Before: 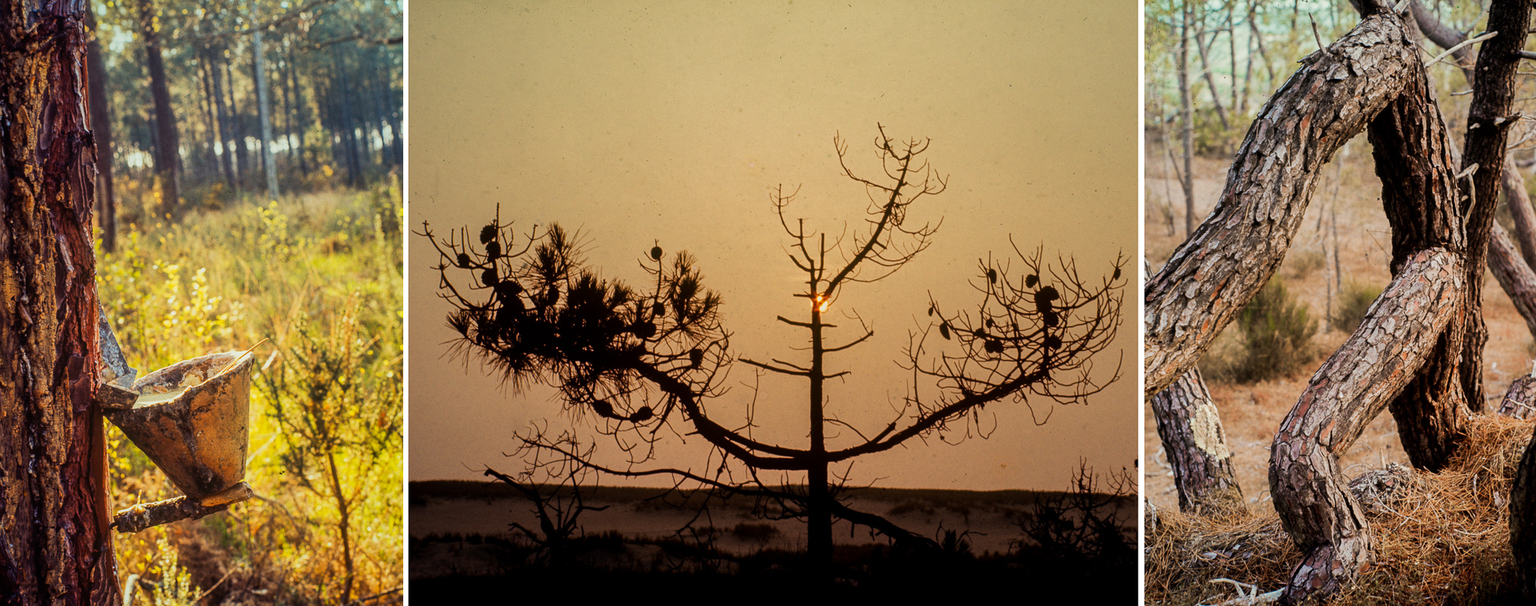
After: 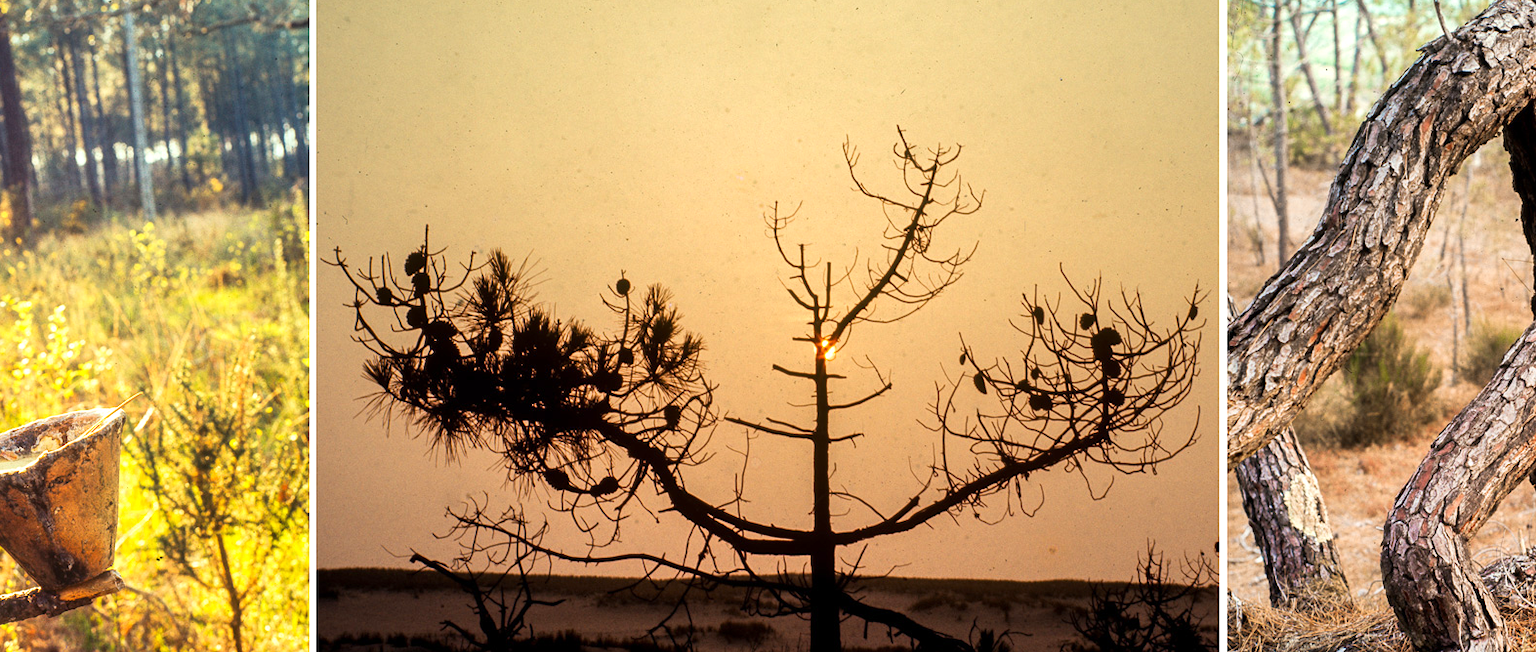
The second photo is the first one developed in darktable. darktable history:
exposure: exposure 0.603 EV, compensate highlight preservation false
crop: left 9.995%, top 3.591%, right 9.199%, bottom 9.381%
